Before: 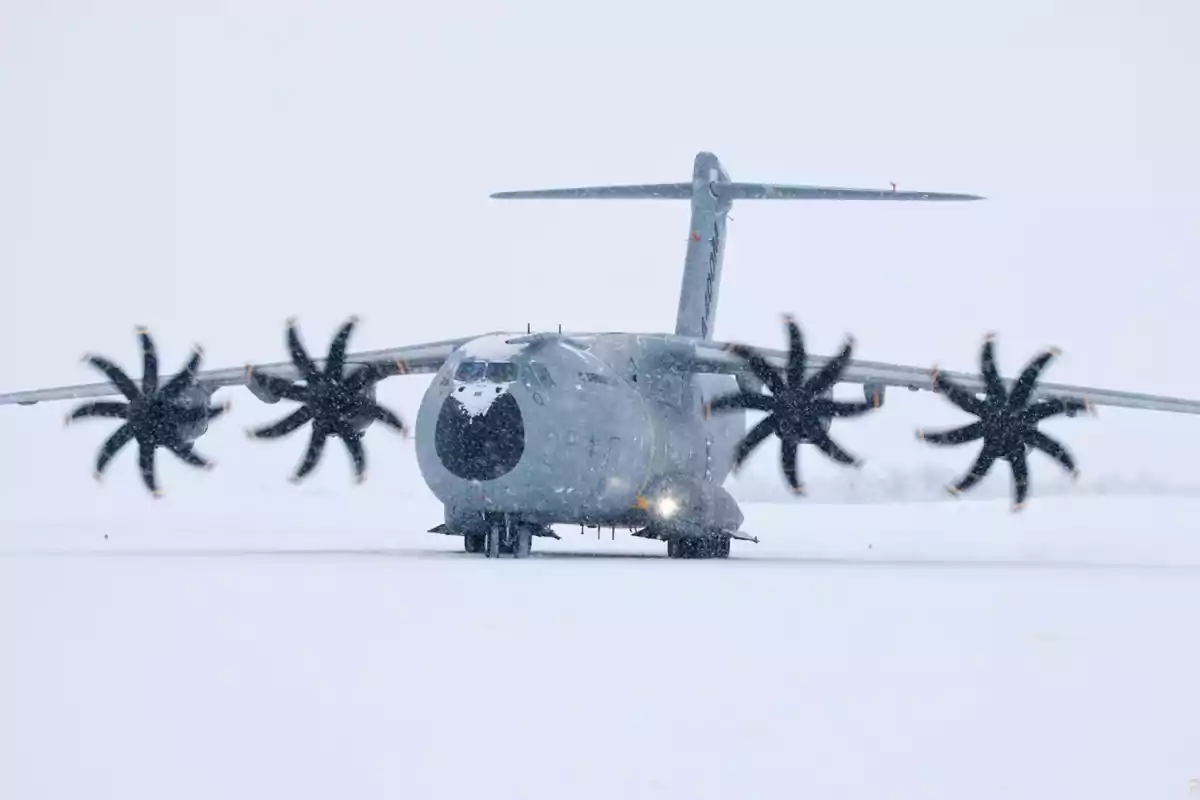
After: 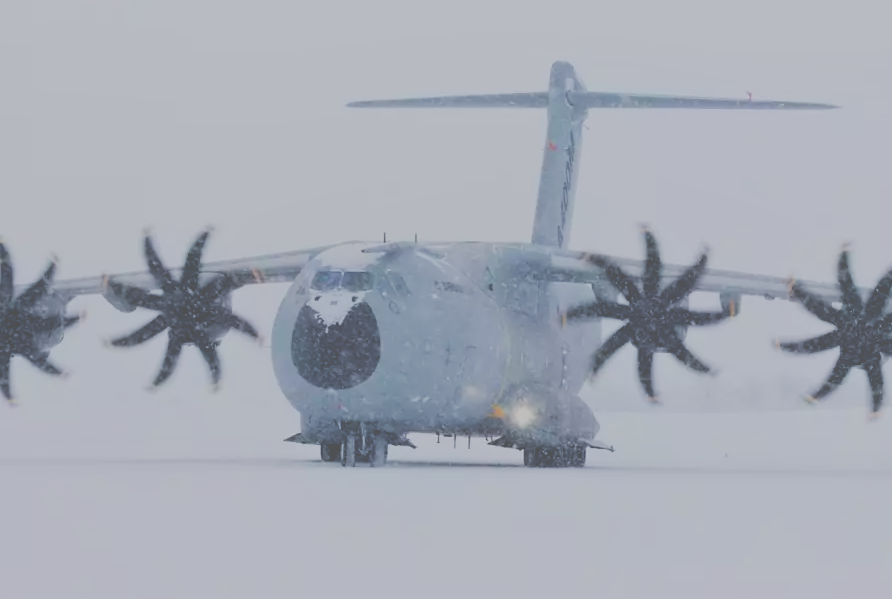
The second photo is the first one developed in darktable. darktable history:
crop and rotate: left 12.036%, top 11.401%, right 13.562%, bottom 13.712%
filmic rgb: black relative exposure -7.22 EV, white relative exposure 5.38 EV, hardness 3.02
local contrast: detail 71%
tone curve: curves: ch0 [(0, 0.211) (0.15, 0.25) (1, 0.953)], preserve colors none
